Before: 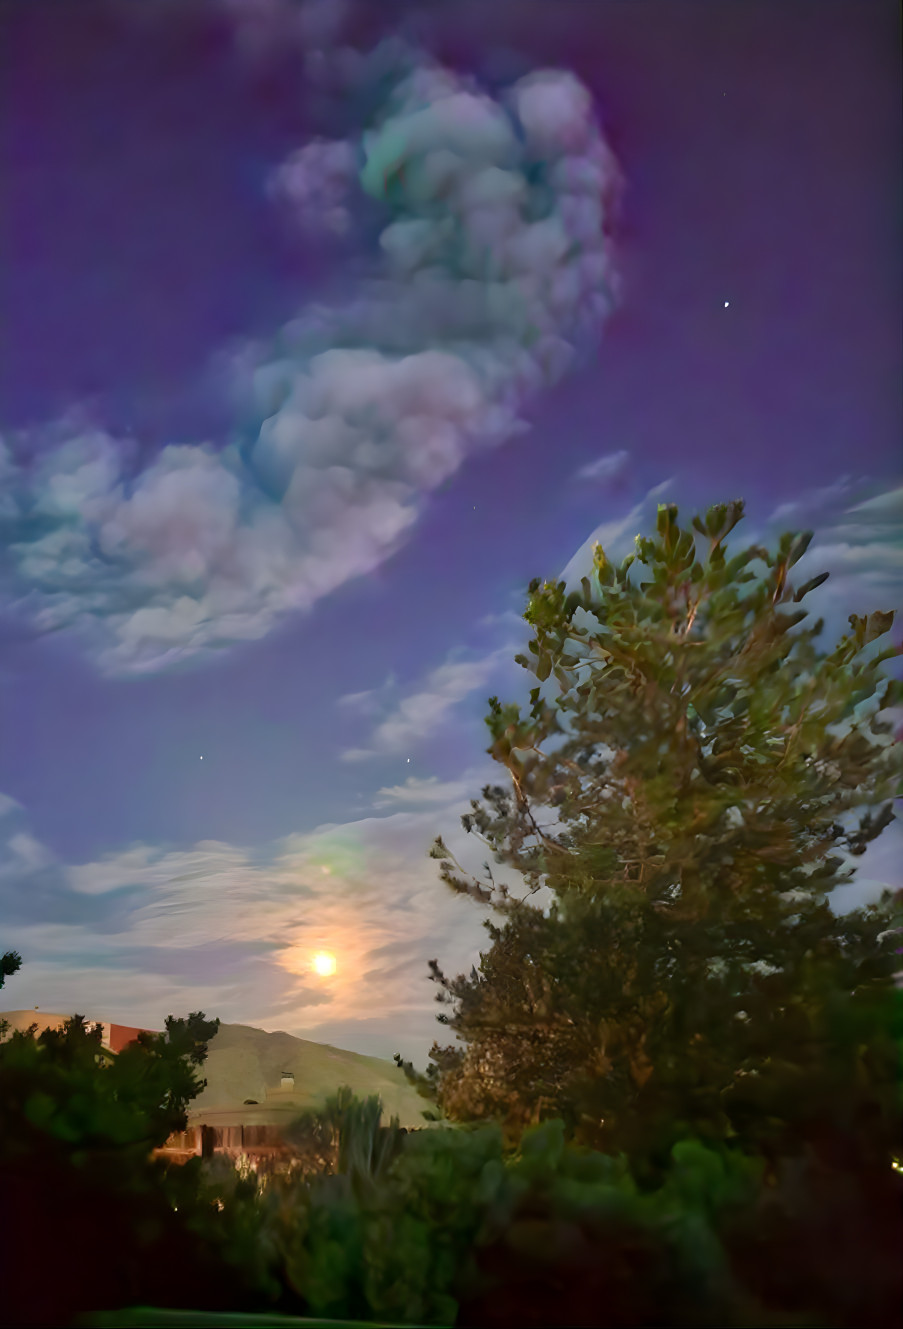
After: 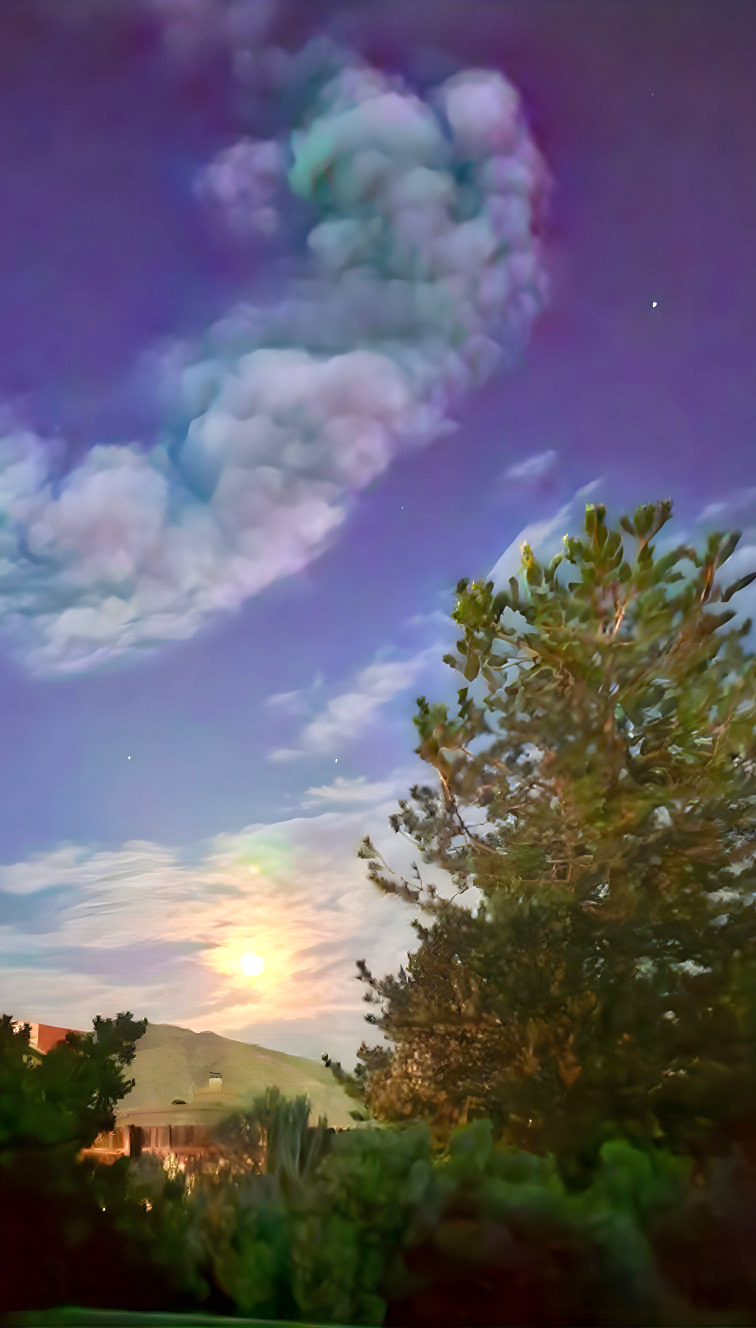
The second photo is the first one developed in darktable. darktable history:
crop: left 8.026%, right 7.374%
exposure: exposure 0.77 EV, compensate highlight preservation false
